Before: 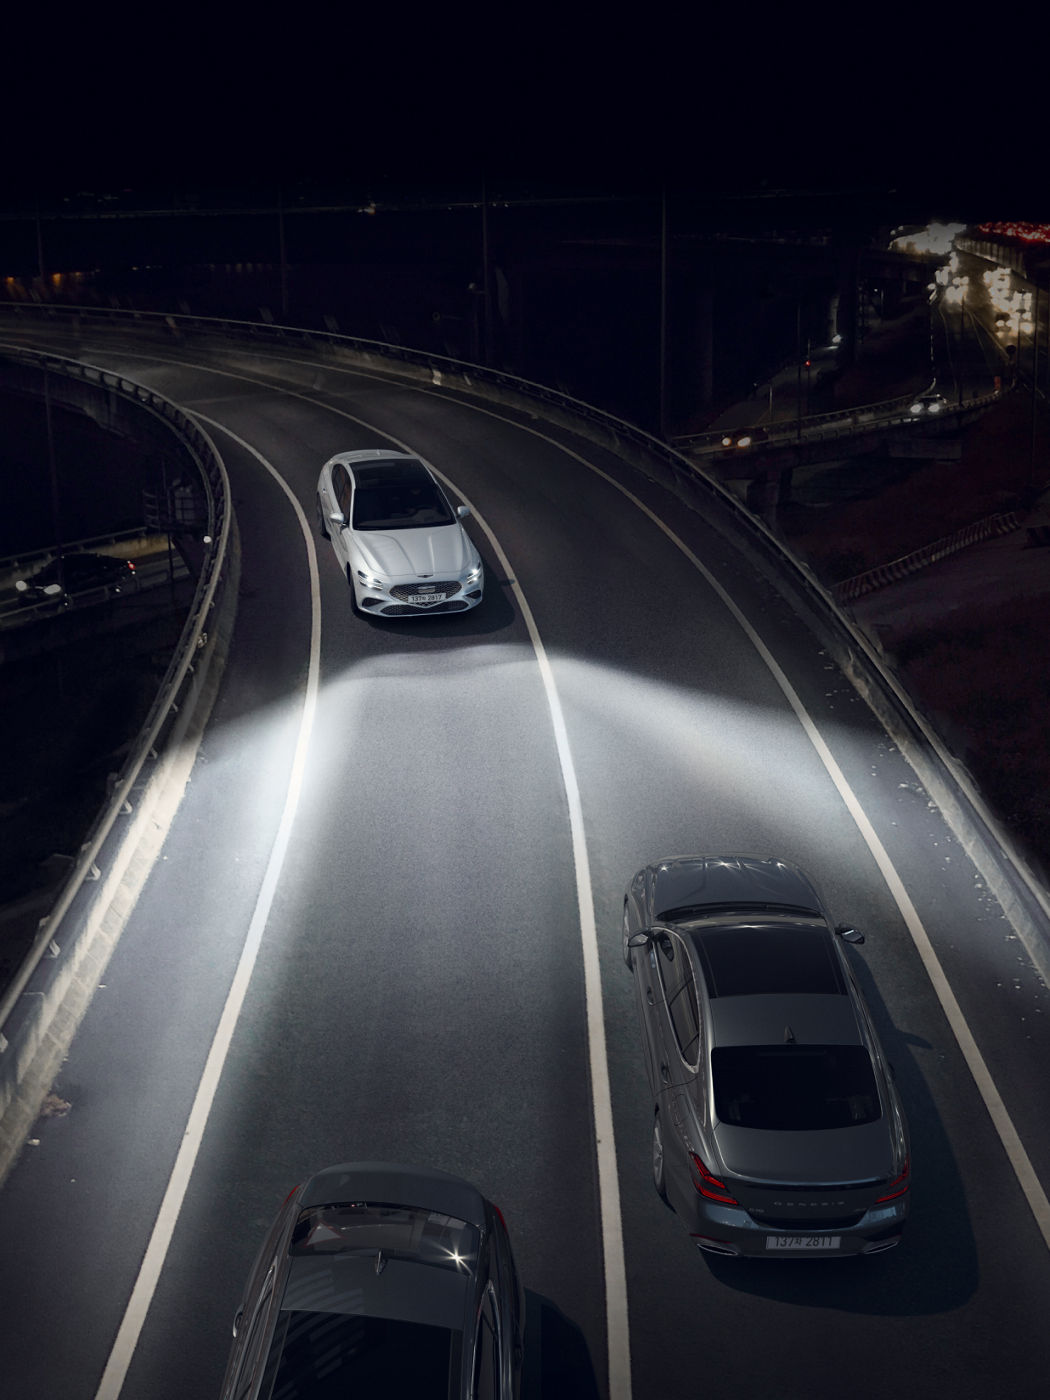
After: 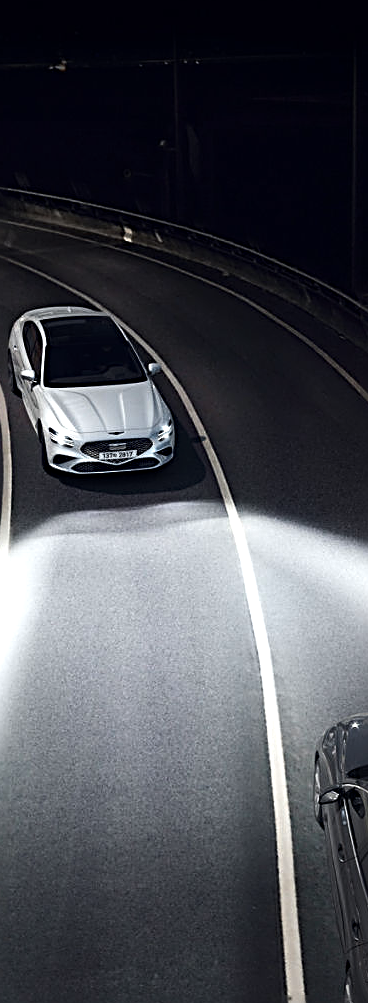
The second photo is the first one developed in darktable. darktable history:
crop and rotate: left 29.494%, top 10.24%, right 35.378%, bottom 18.053%
shadows and highlights: shadows 20.18, highlights -20.96, soften with gaussian
tone equalizer: -8 EV -0.727 EV, -7 EV -0.726 EV, -6 EV -0.57 EV, -5 EV -0.404 EV, -3 EV 0.366 EV, -2 EV 0.6 EV, -1 EV 0.677 EV, +0 EV 0.745 EV, edges refinement/feathering 500, mask exposure compensation -1.57 EV, preserve details no
sharpen: radius 3.02, amount 0.768
